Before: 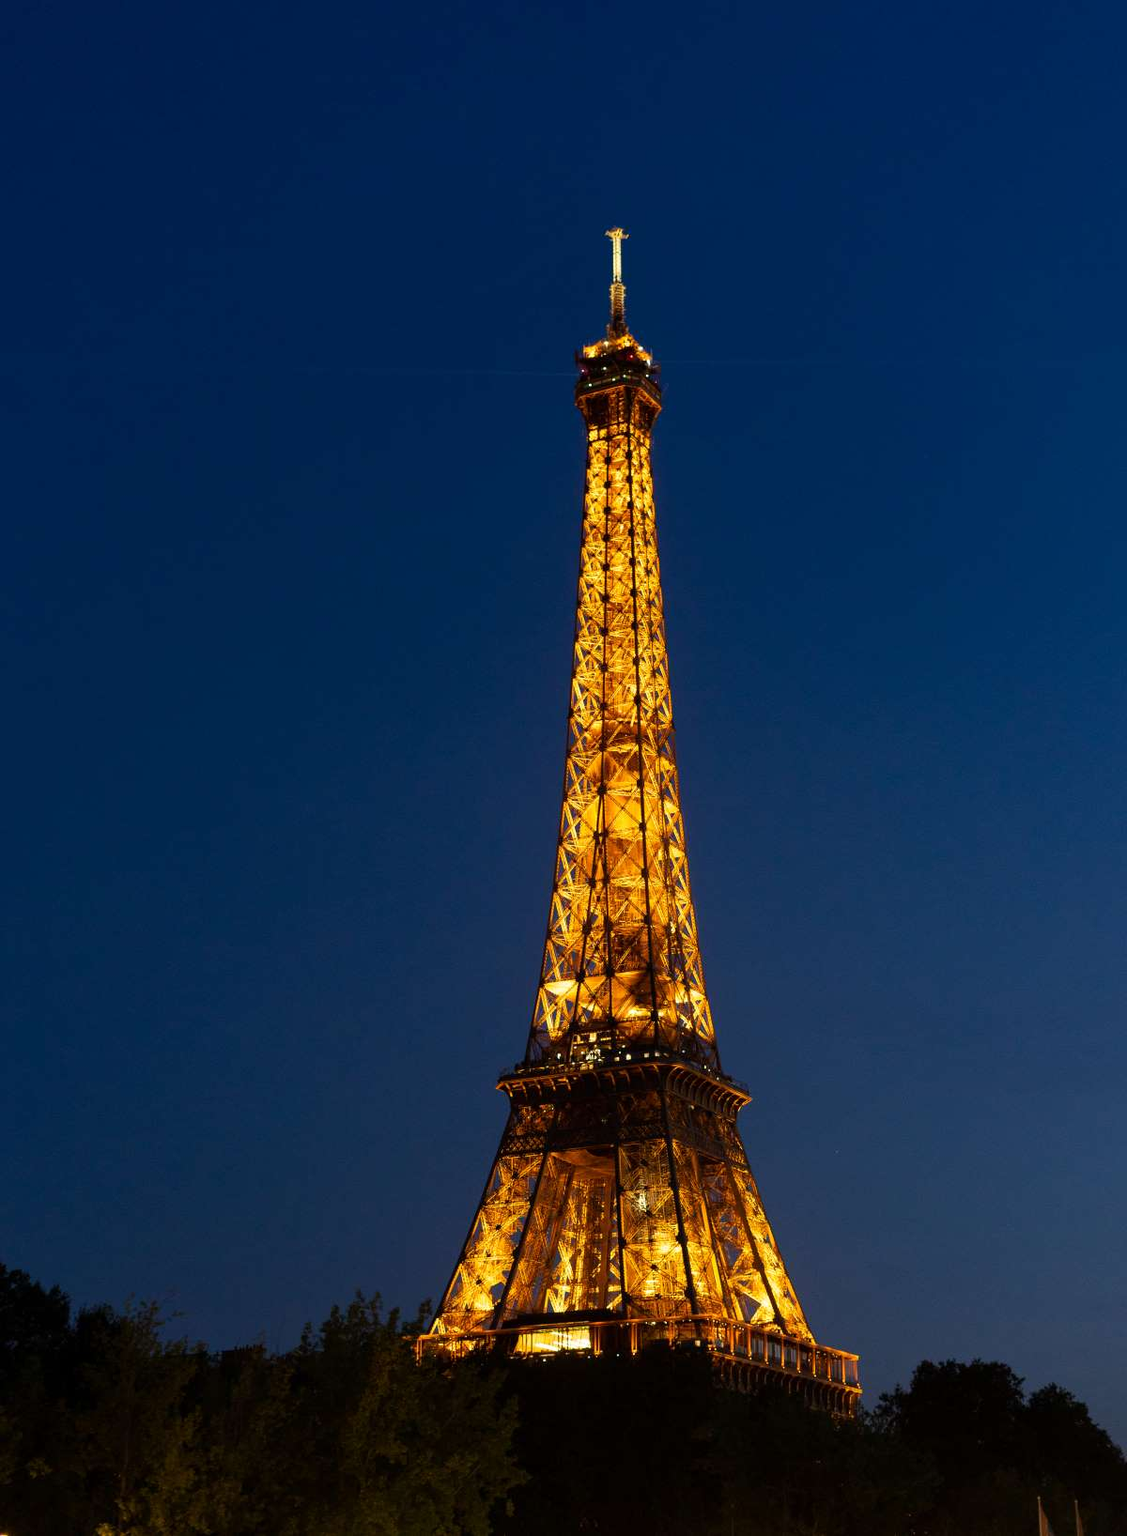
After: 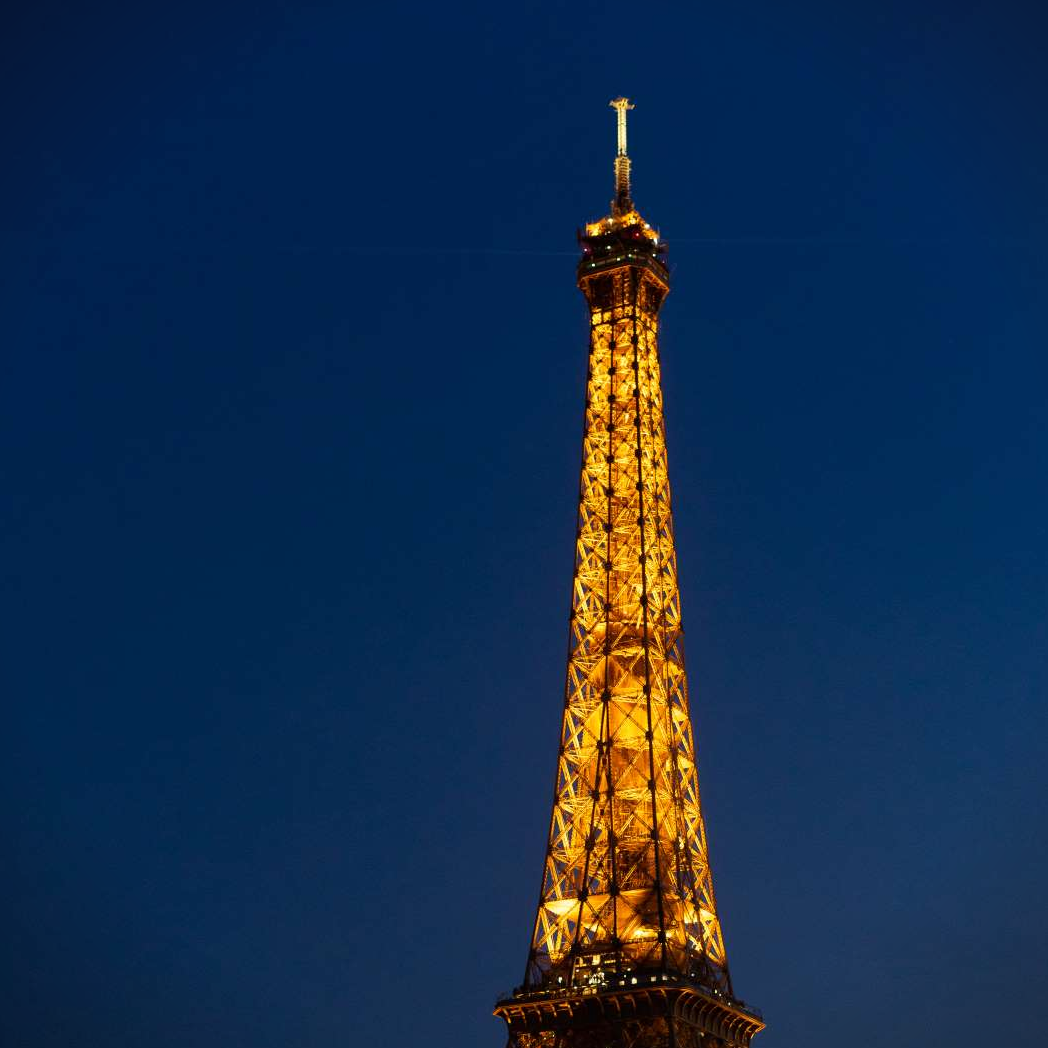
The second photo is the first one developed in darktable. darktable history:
crop: left 2.945%, top 8.878%, right 9.667%, bottom 27.008%
vignetting: fall-off start 100.49%, brightness -0.584, saturation -0.117
